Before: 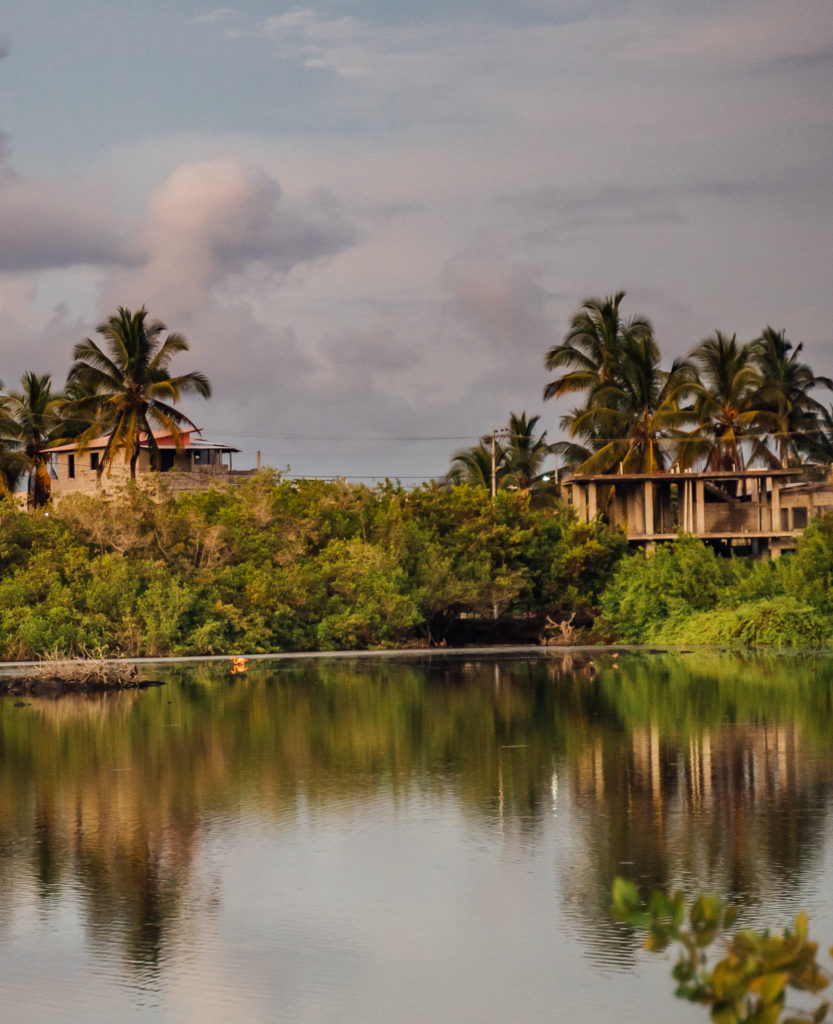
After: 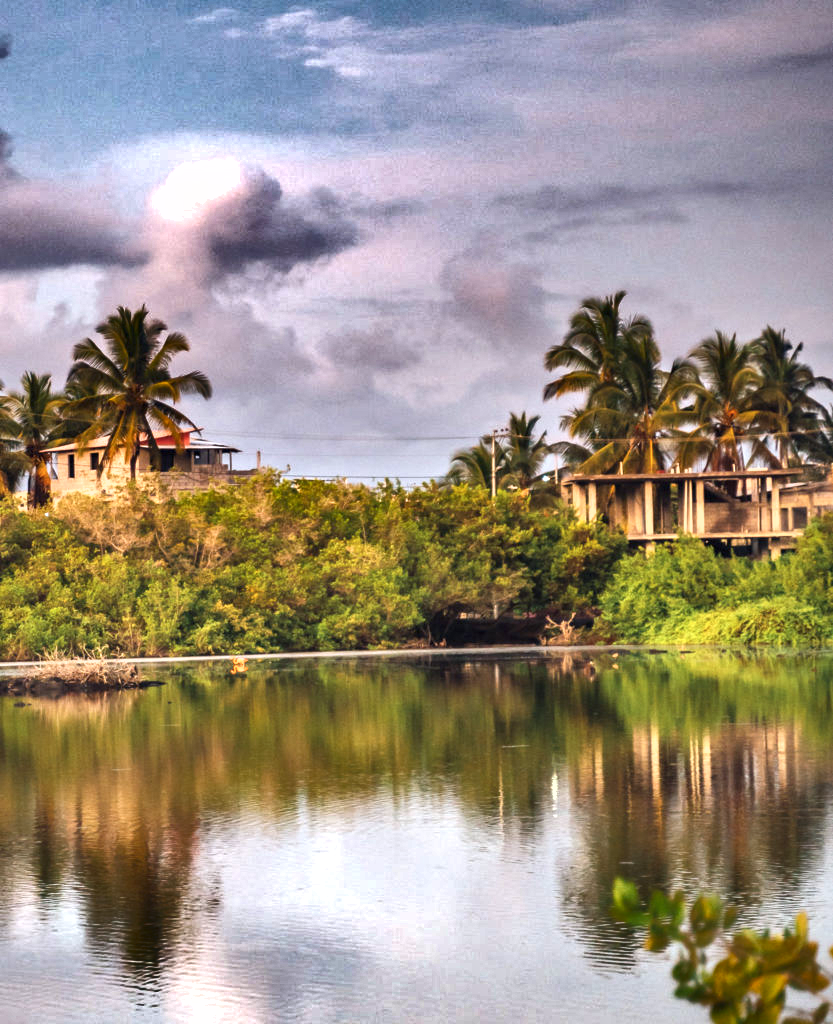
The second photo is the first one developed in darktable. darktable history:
exposure: black level correction 0, exposure 1.199 EV, compensate highlight preservation false
shadows and highlights: shadows 20.76, highlights -81.46, soften with gaussian
color calibration: illuminant as shot in camera, x 0.358, y 0.373, temperature 4628.91 K
